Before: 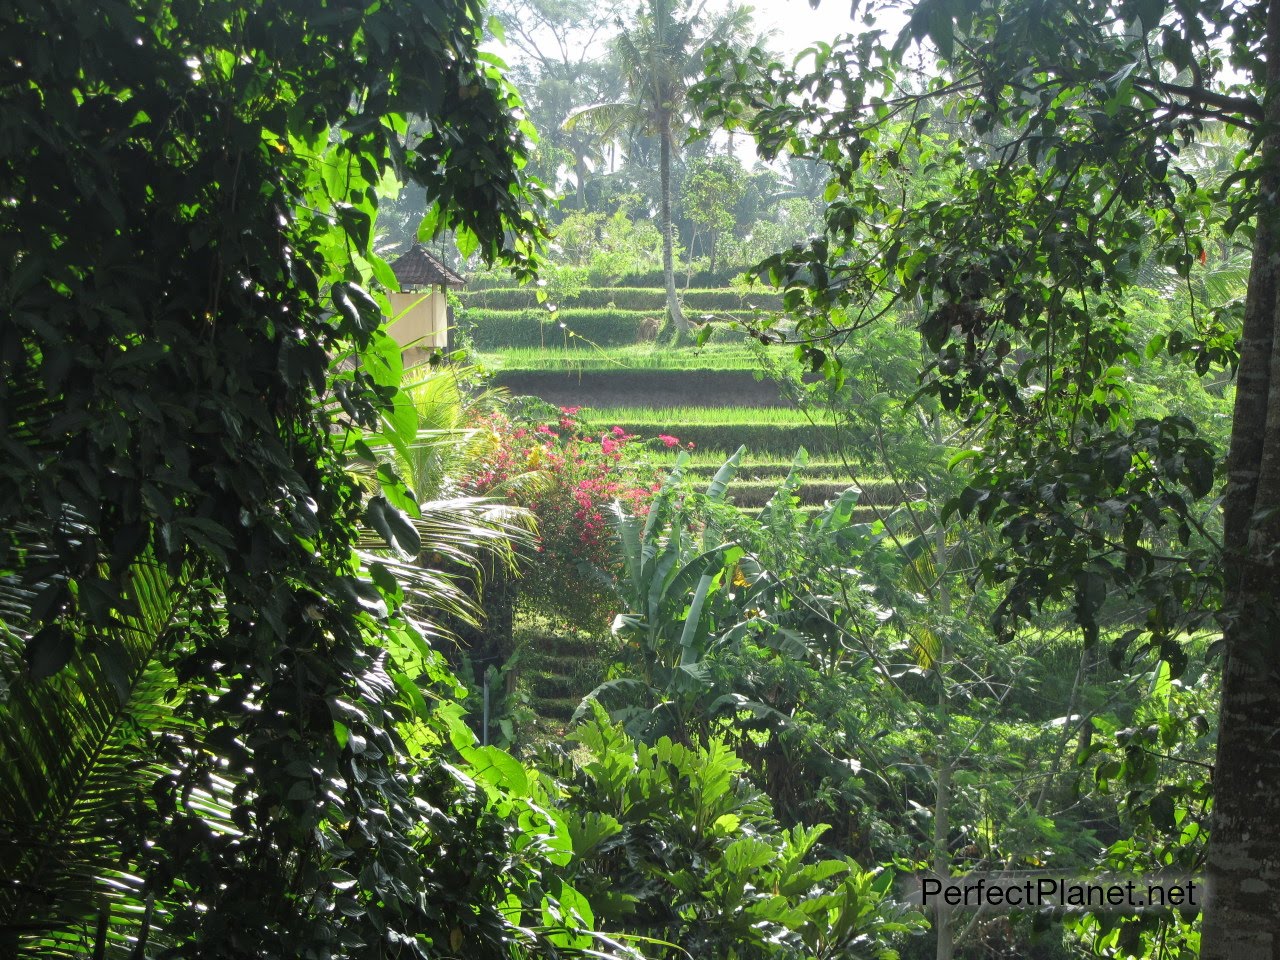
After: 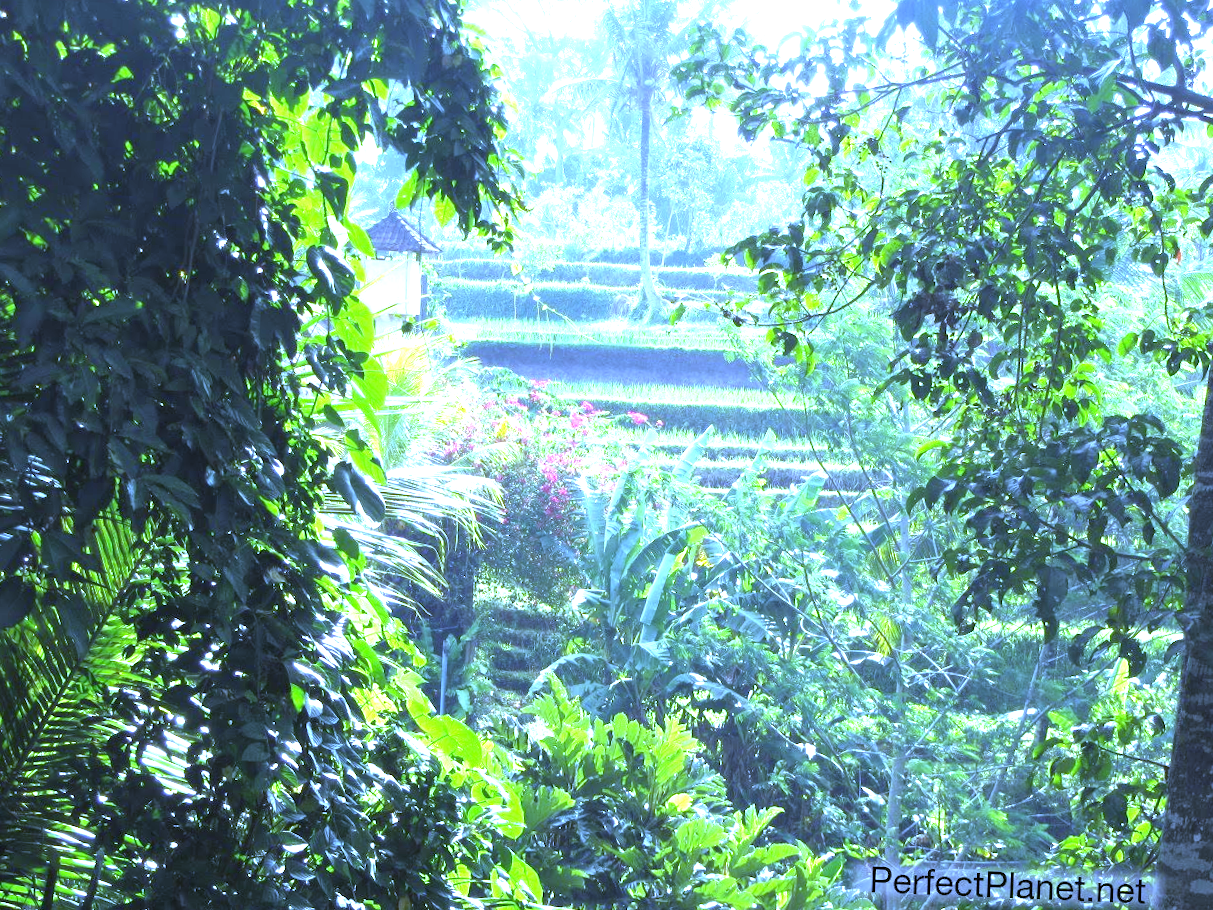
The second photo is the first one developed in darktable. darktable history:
crop and rotate: angle -2.38°
exposure: black level correction 0, exposure 1.741 EV, compensate exposure bias true, compensate highlight preservation false
white balance: red 0.766, blue 1.537
